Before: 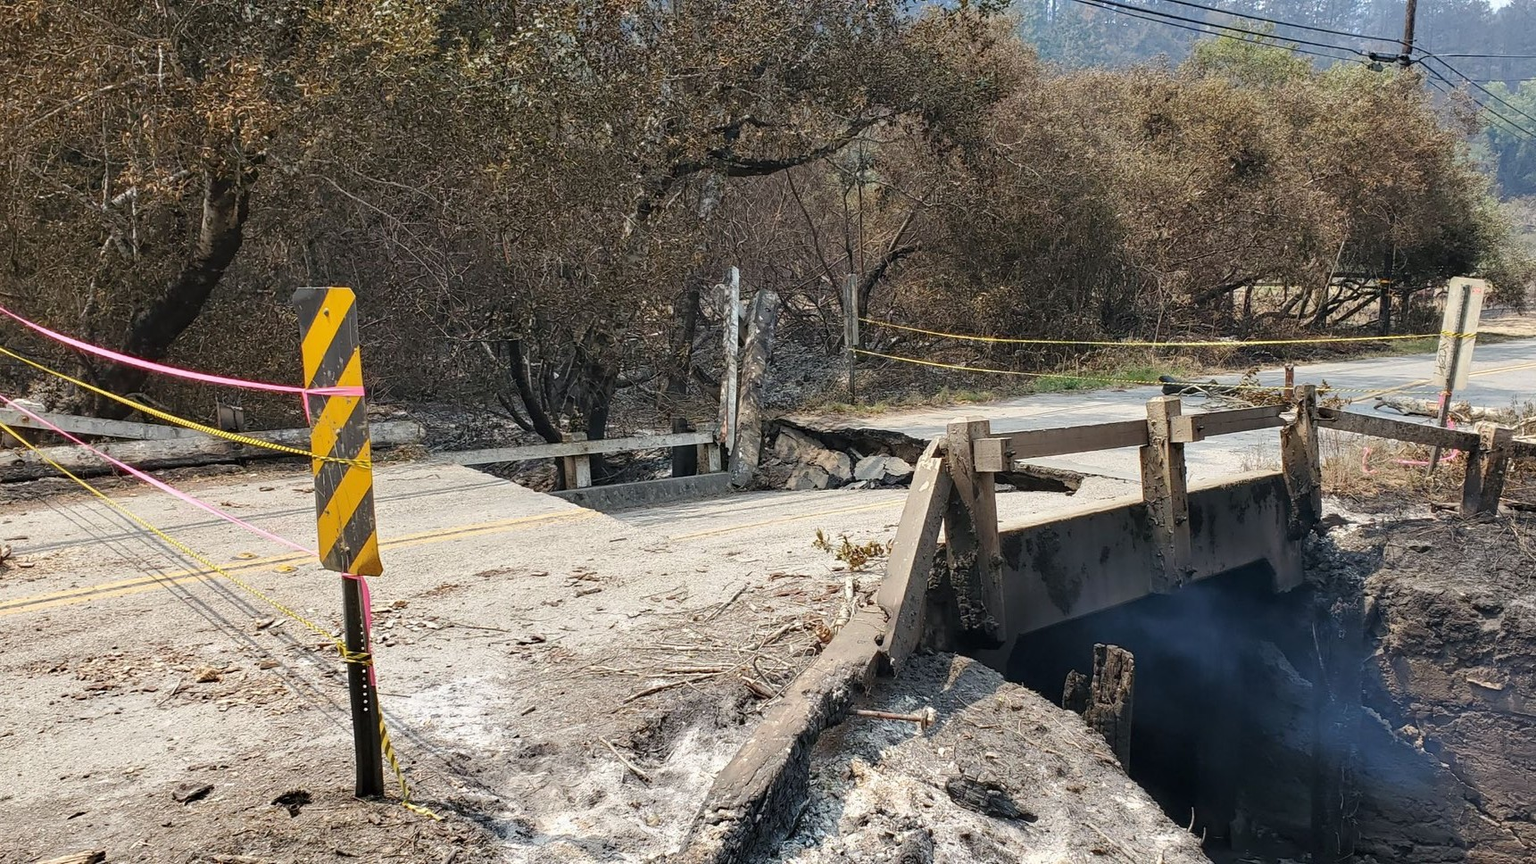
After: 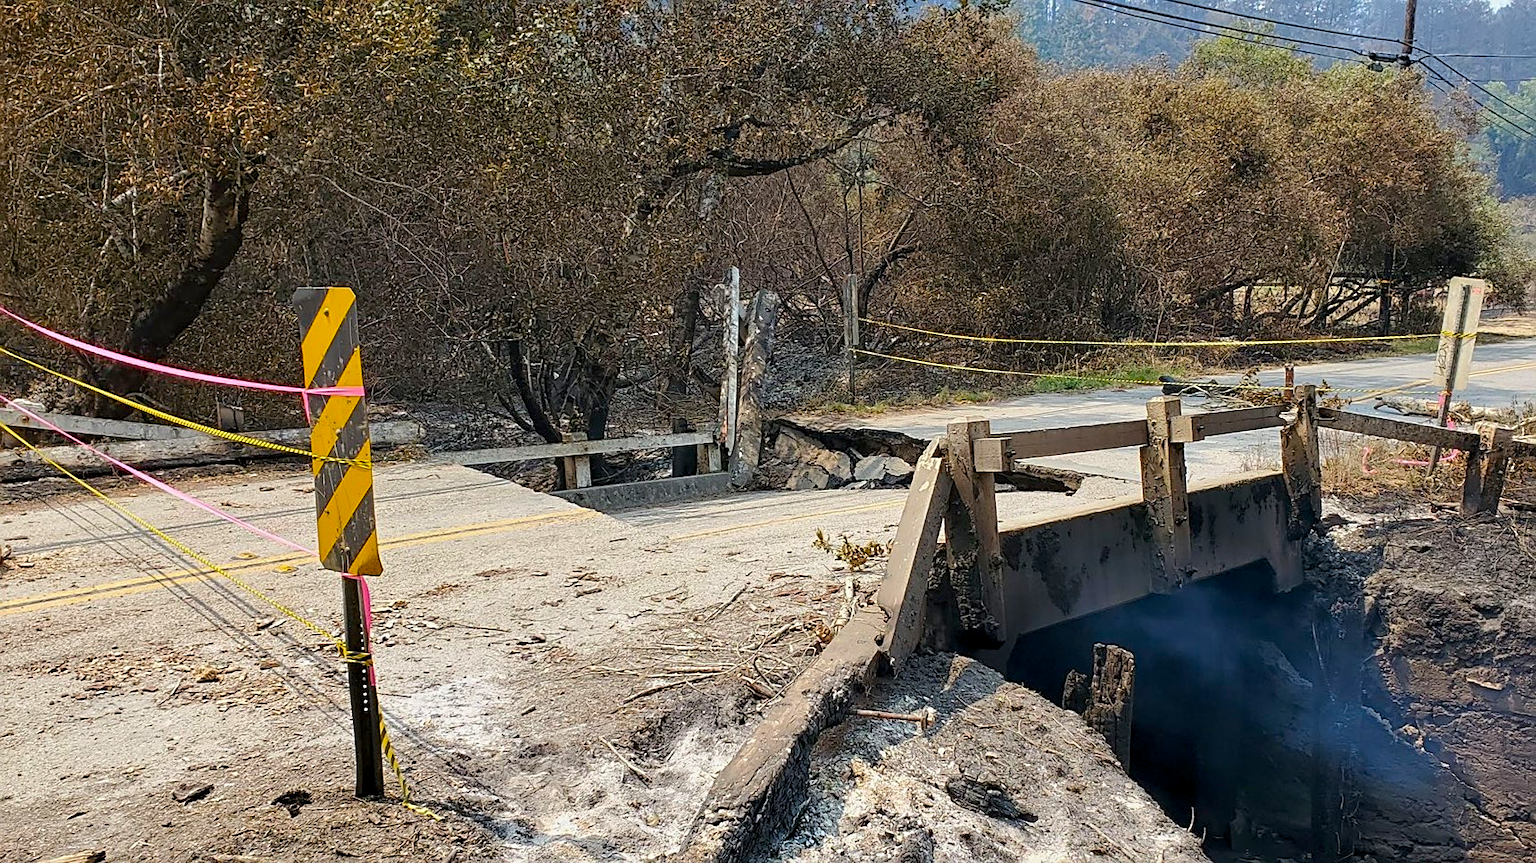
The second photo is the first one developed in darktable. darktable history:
color balance rgb: global offset › luminance -0.353%, perceptual saturation grading › global saturation 25.055%, perceptual brilliance grading › global brilliance 1.305%, perceptual brilliance grading › highlights -3.745%, global vibrance 20%
sharpen: on, module defaults
